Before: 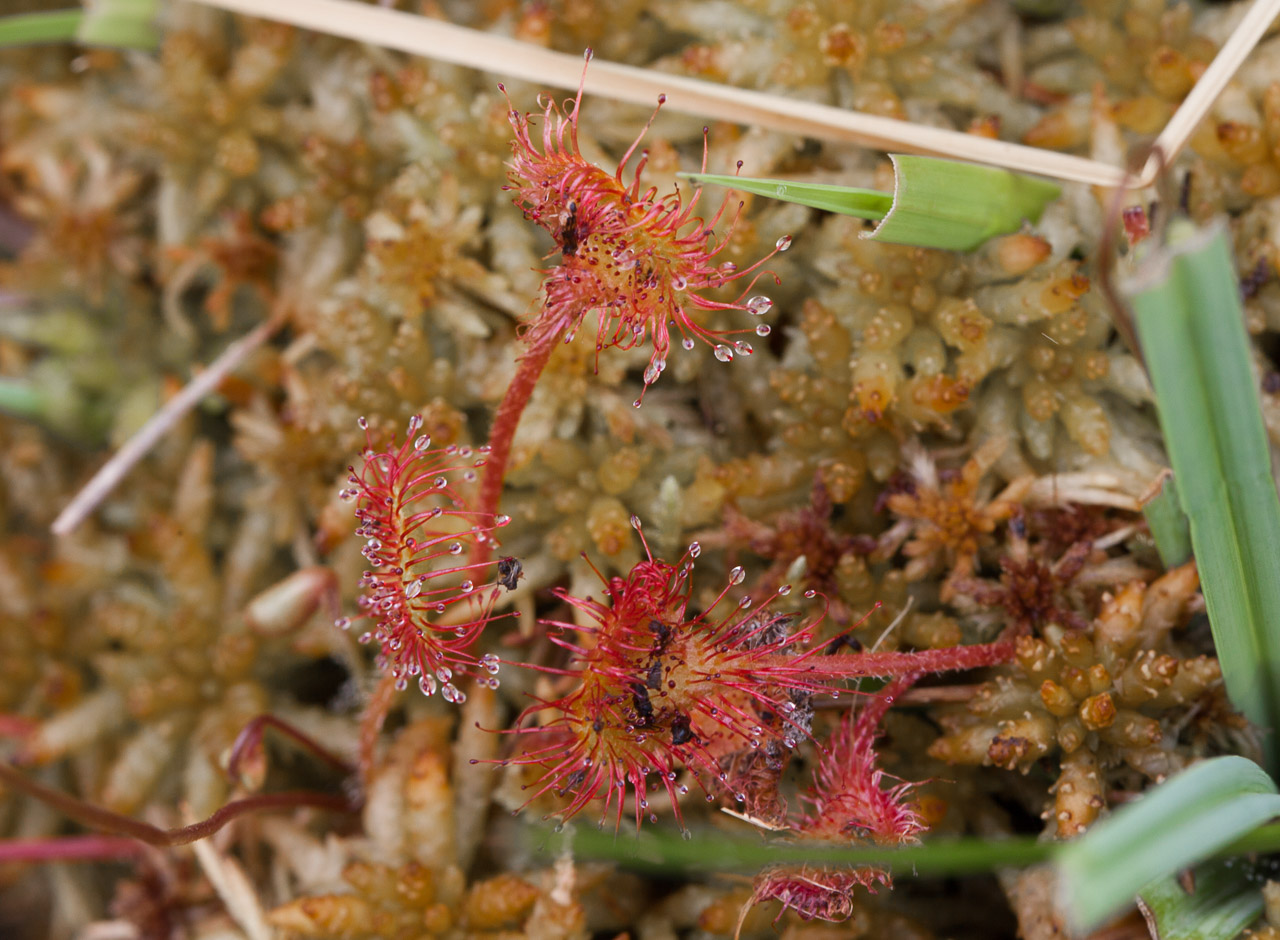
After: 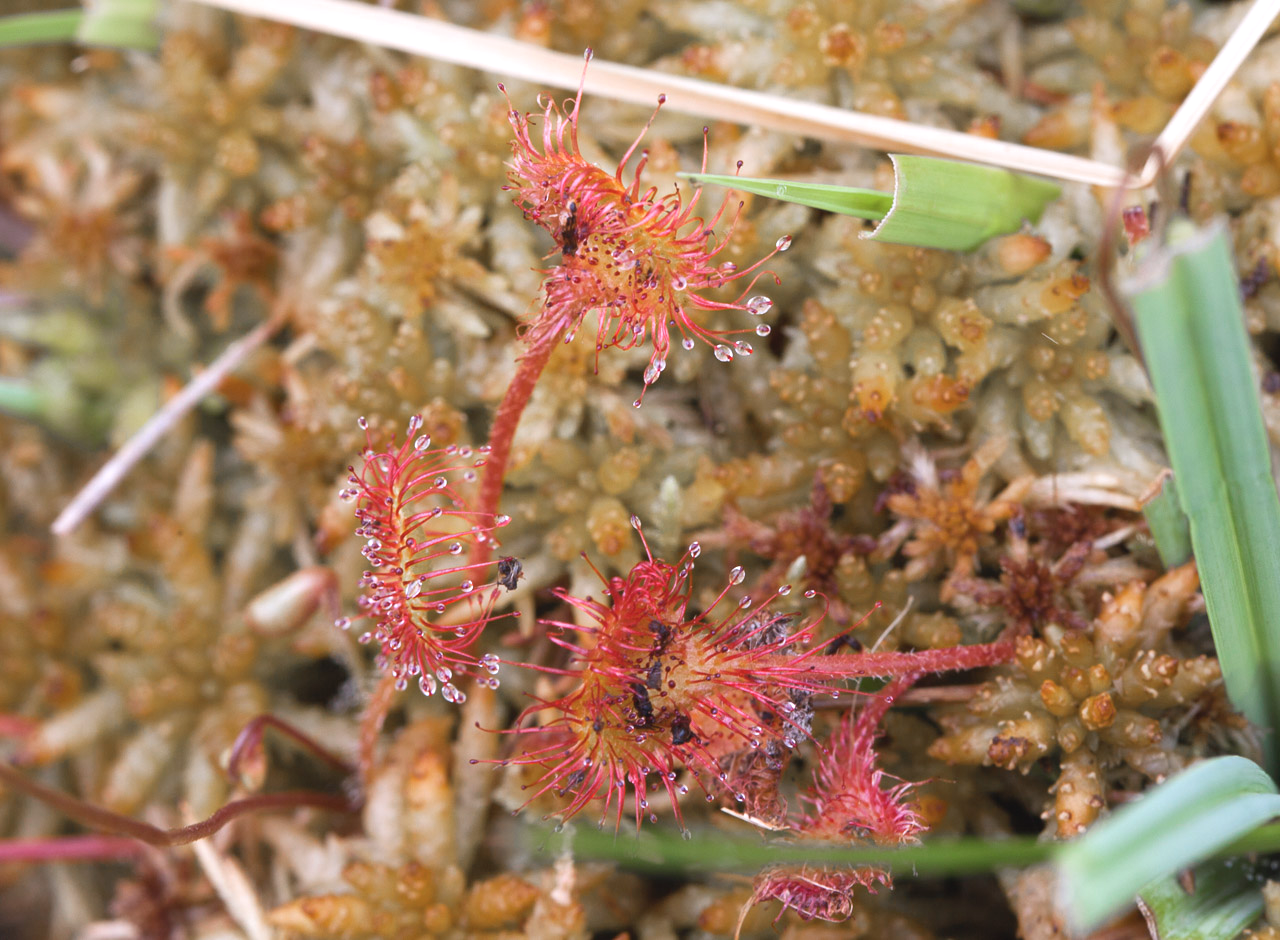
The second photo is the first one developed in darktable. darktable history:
color calibration: illuminant as shot in camera, x 0.358, y 0.373, temperature 4628.91 K
contrast brightness saturation: contrast -0.1, saturation -0.1
white balance: red 1, blue 1
exposure: exposure 0.669 EV, compensate highlight preservation false
